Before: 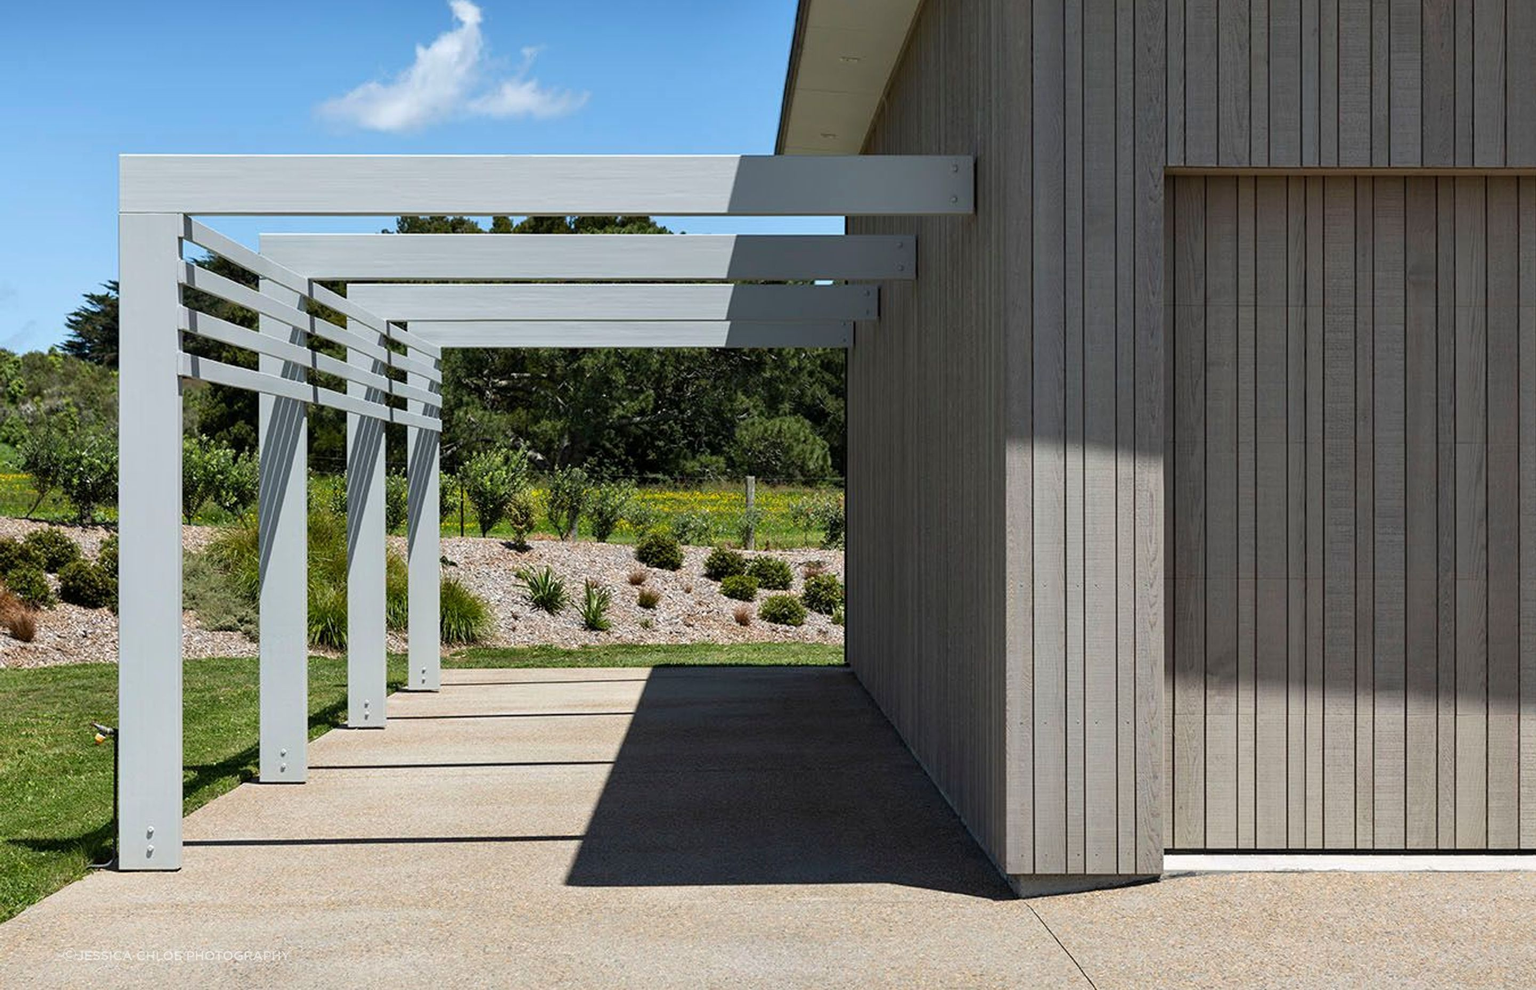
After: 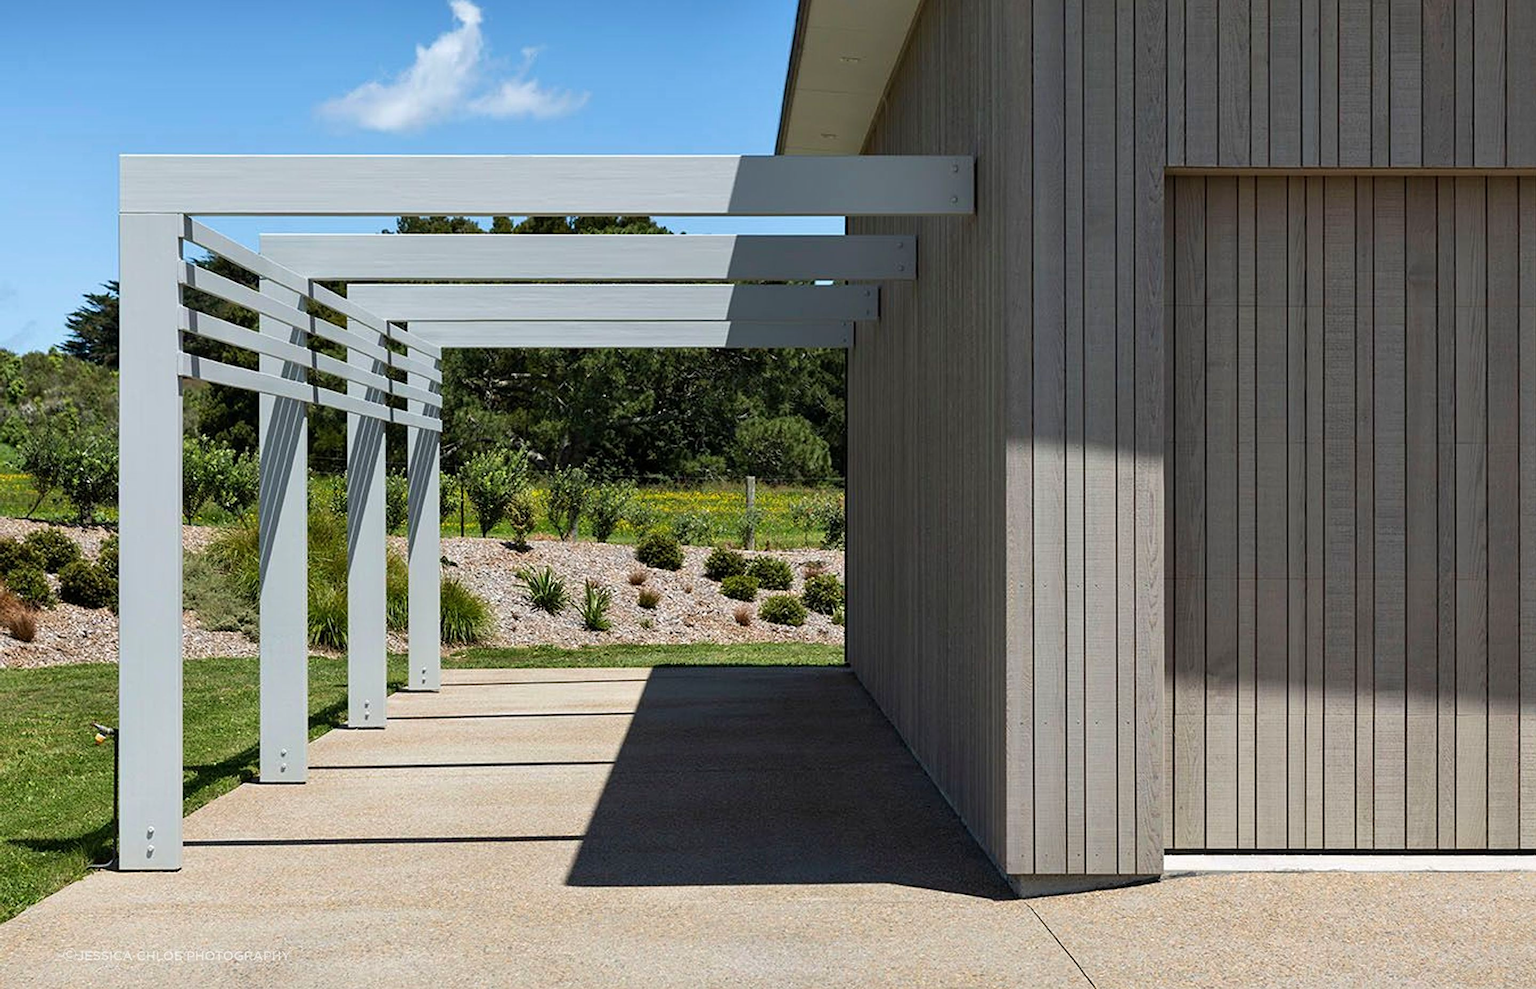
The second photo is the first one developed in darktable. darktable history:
velvia: strength 9.33%
sharpen: amount 0.206
